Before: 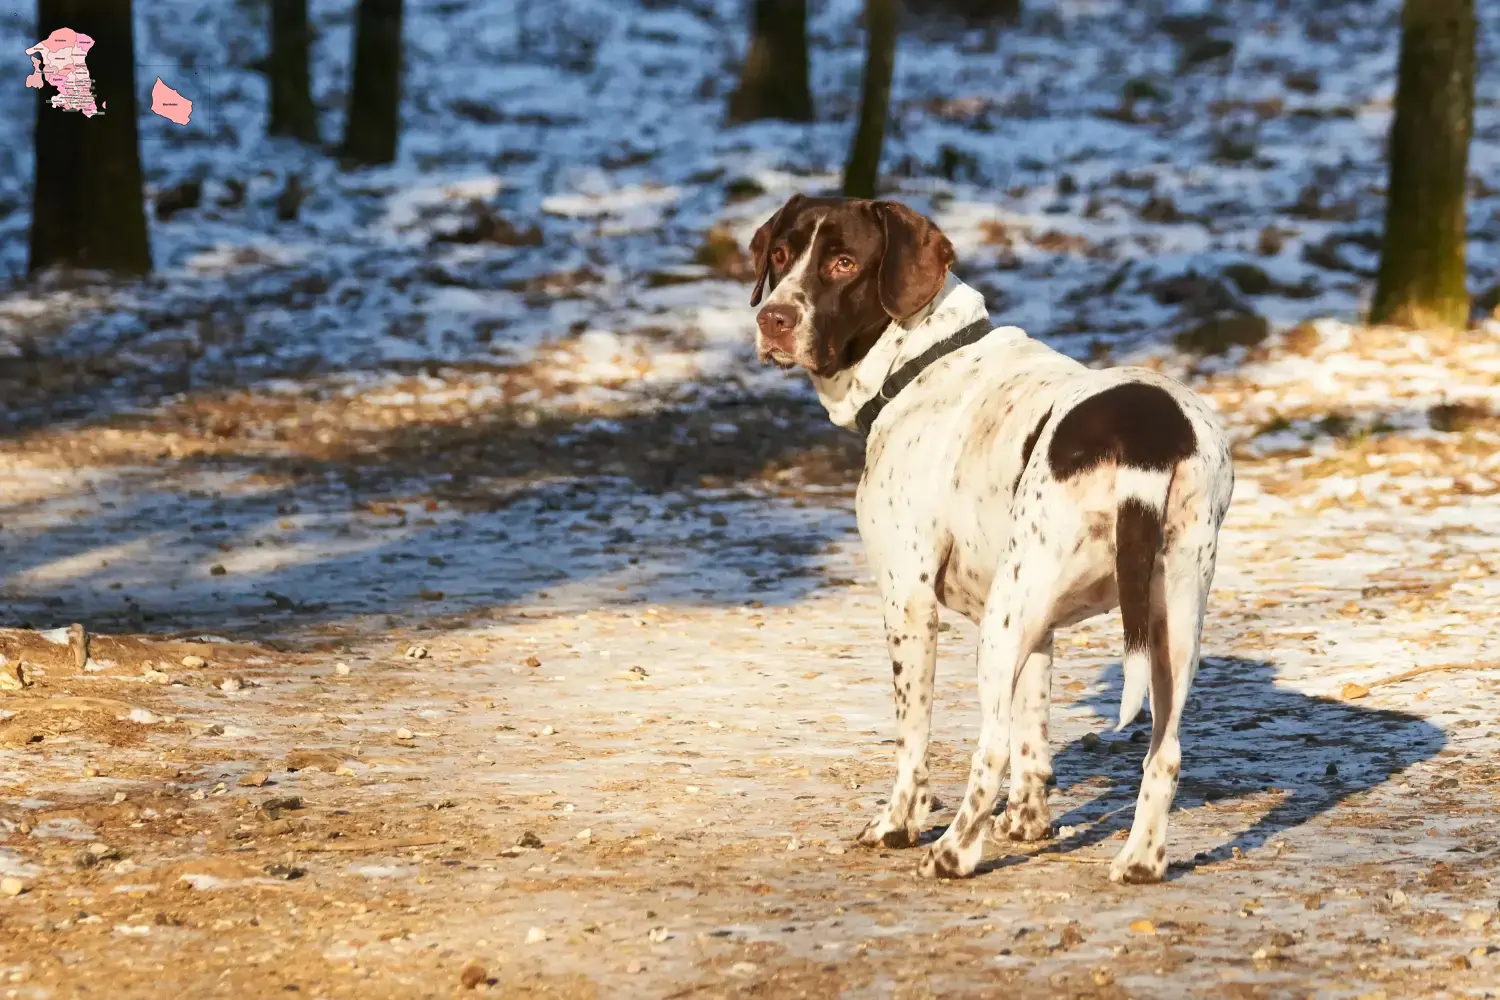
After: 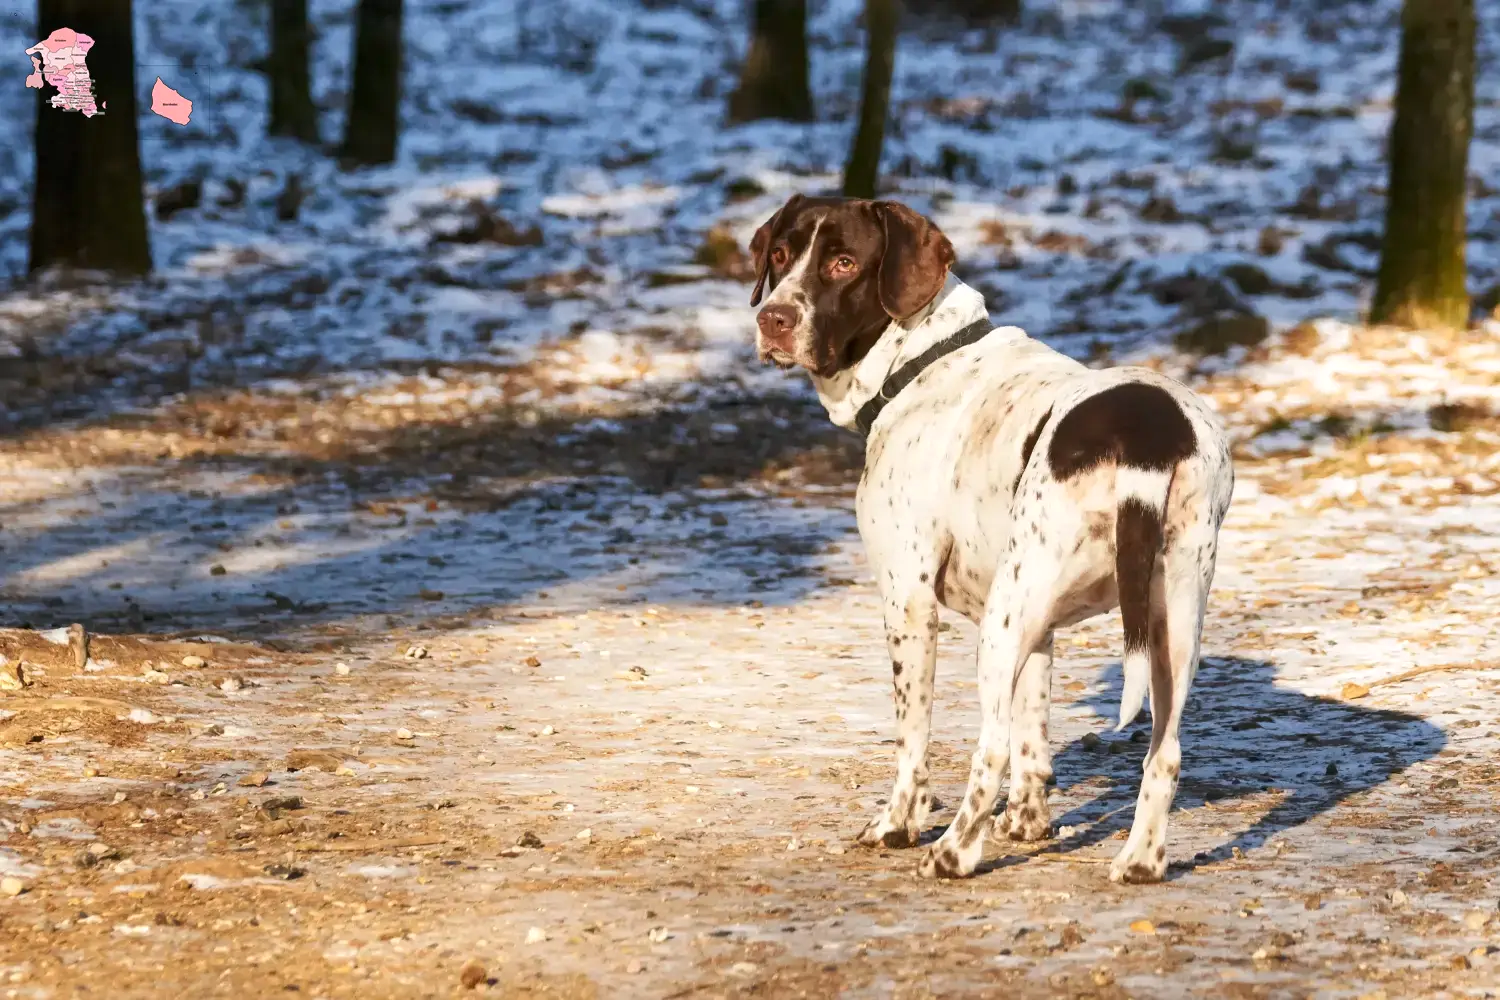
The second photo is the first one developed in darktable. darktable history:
local contrast: highlights 100%, shadows 100%, detail 120%, midtone range 0.2
white balance: red 1.009, blue 1.027
